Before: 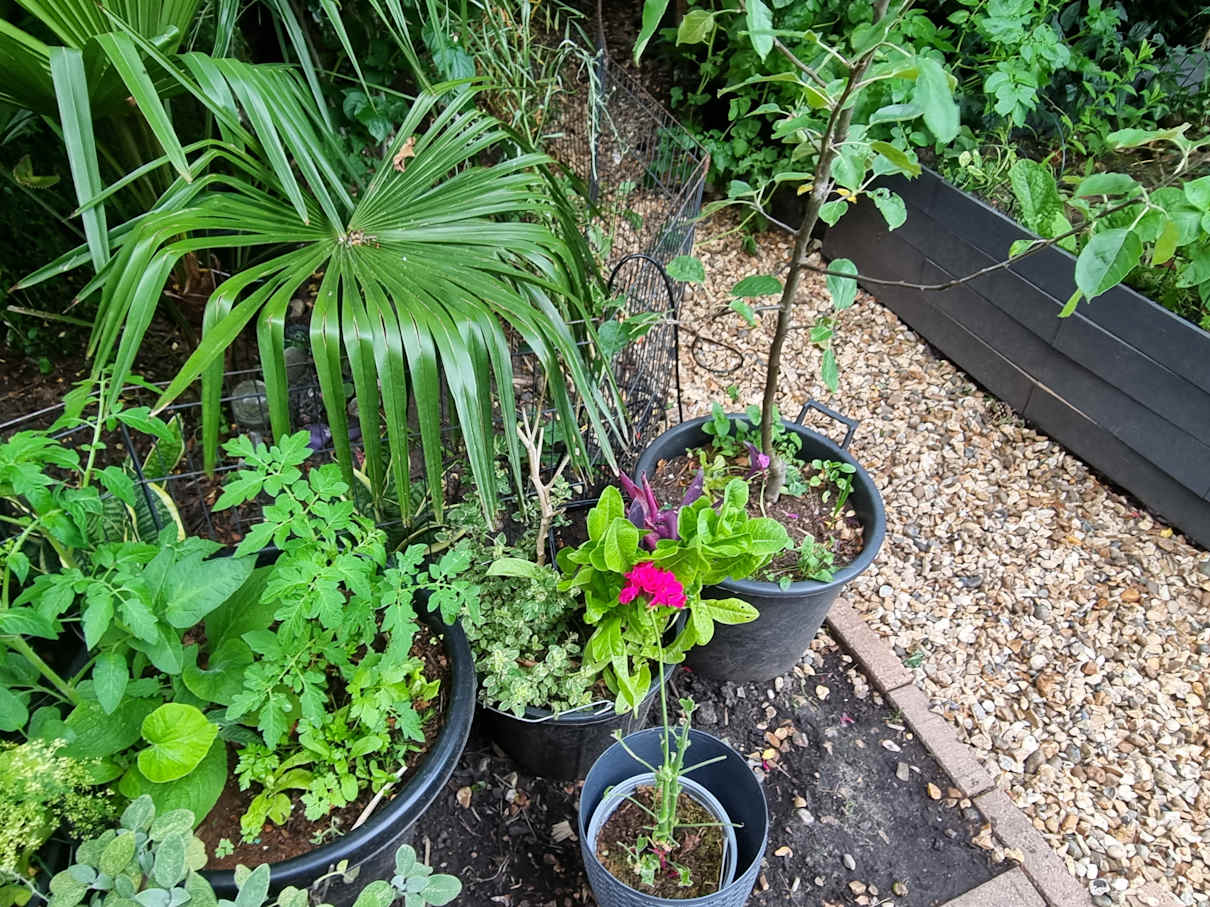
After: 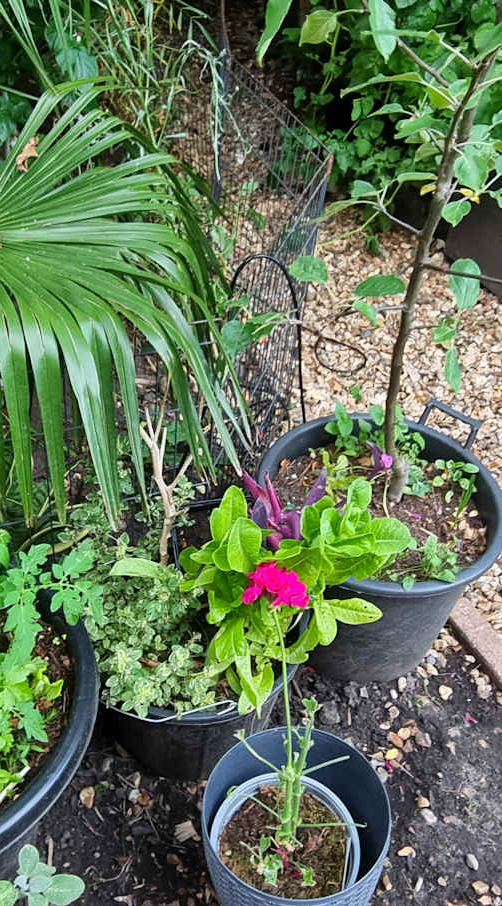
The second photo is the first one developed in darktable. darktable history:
crop: left 31.194%, right 27.281%
